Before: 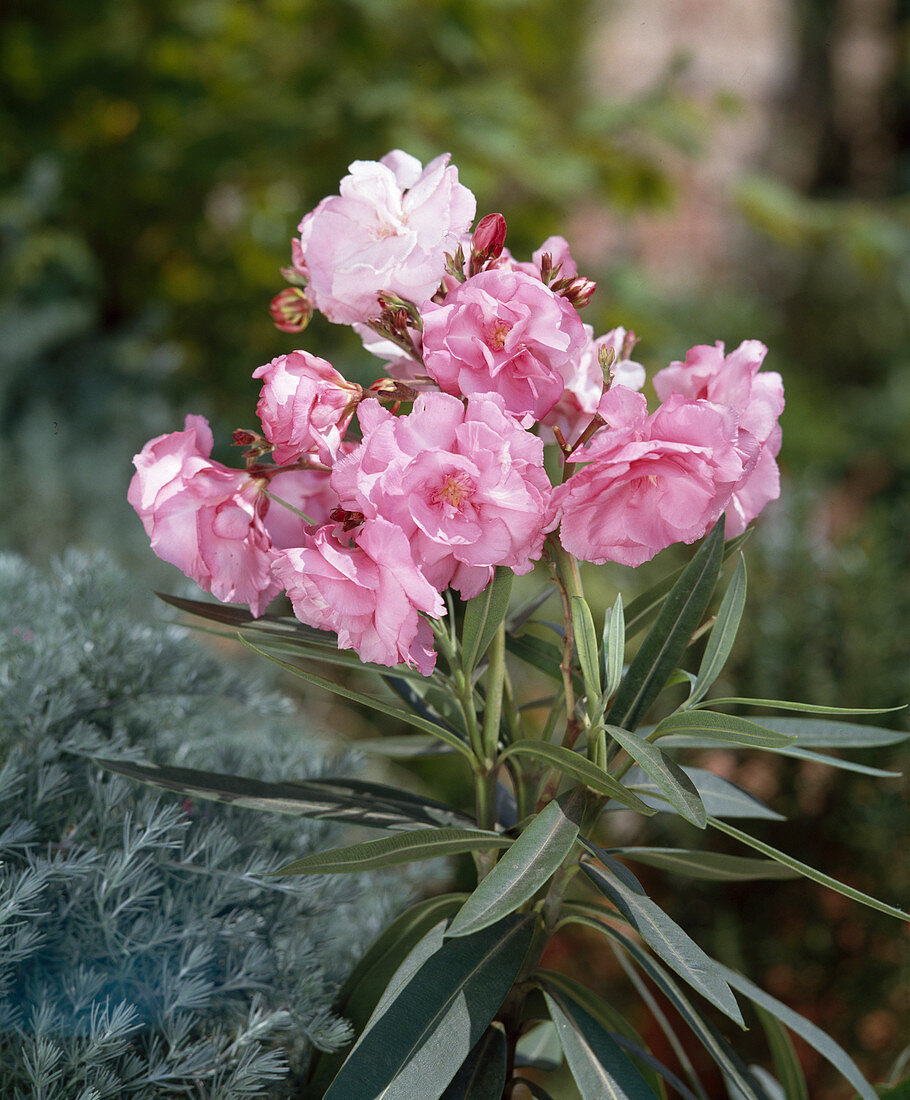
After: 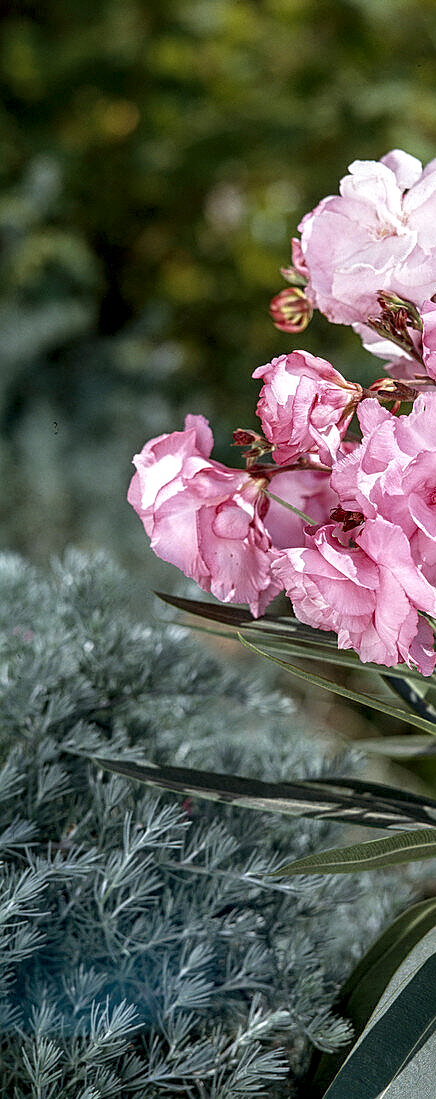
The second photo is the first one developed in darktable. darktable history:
crop and rotate: left 0.044%, top 0%, right 51.955%
sharpen: on, module defaults
local contrast: detail 155%
